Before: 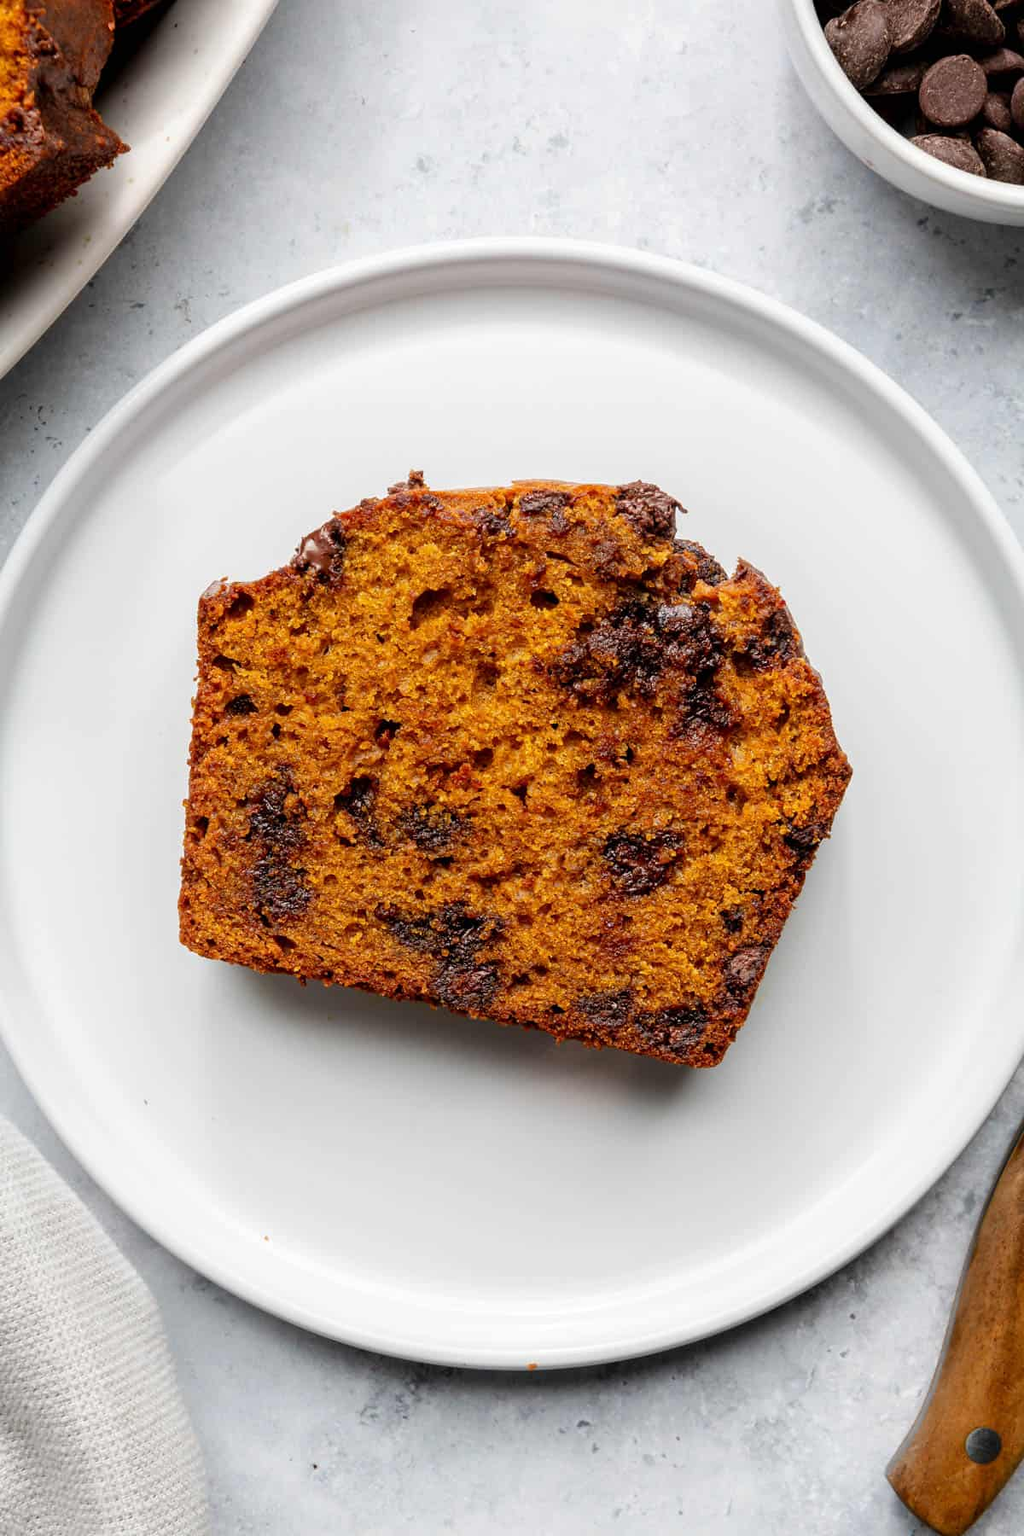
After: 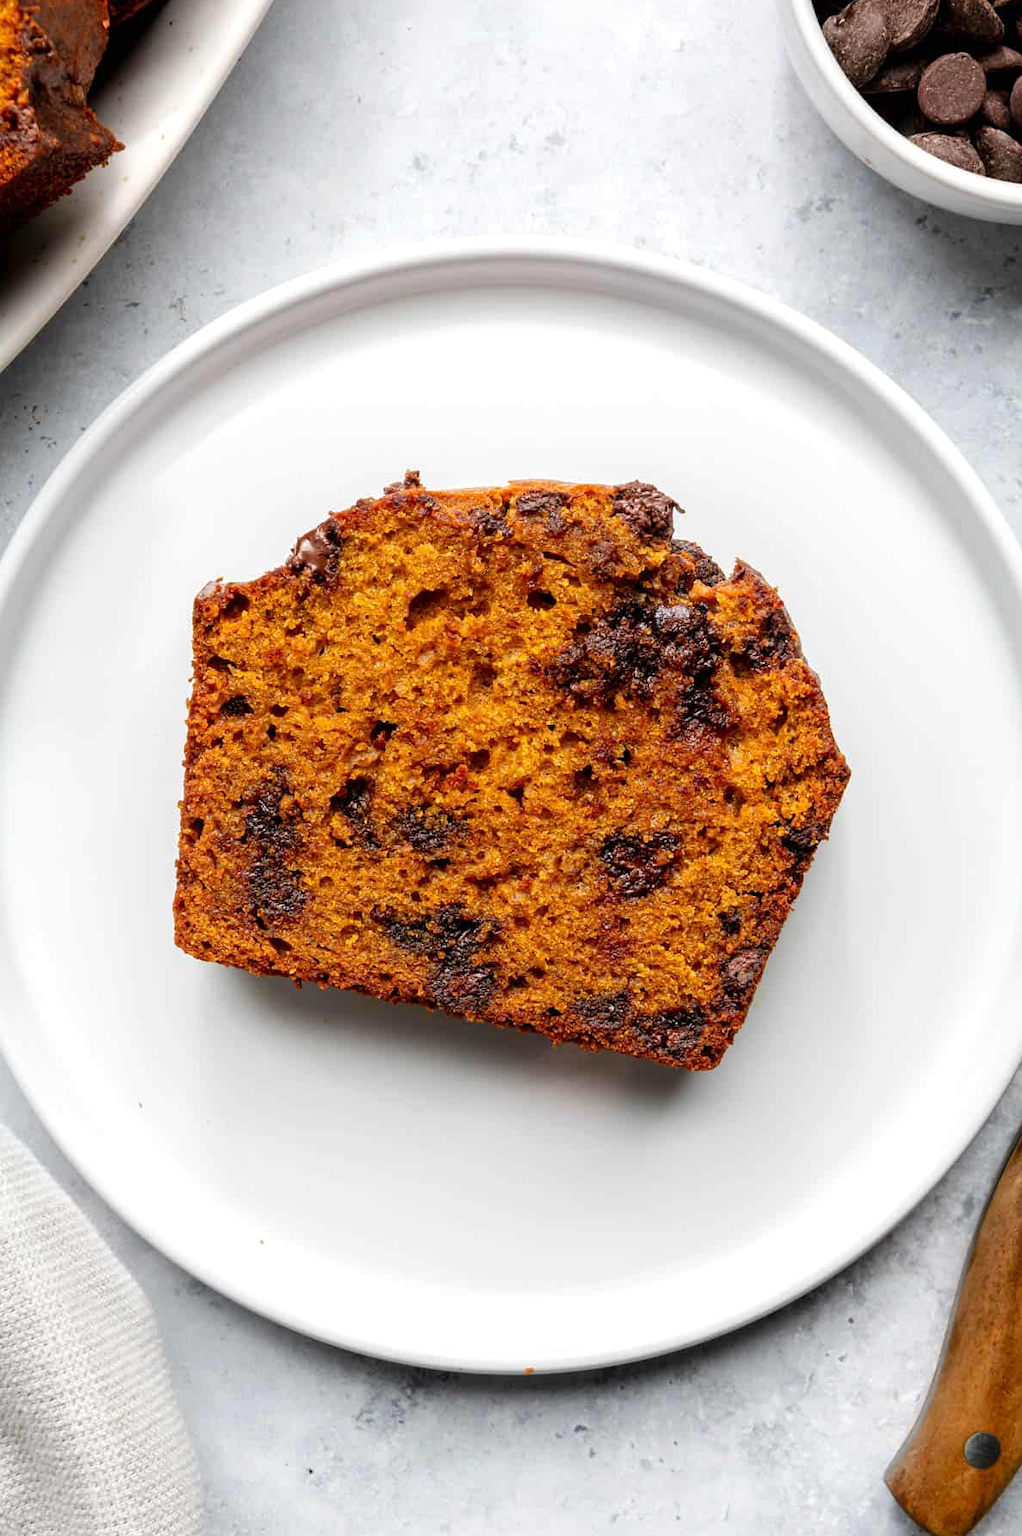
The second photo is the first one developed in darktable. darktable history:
crop and rotate: left 0.614%, top 0.179%, bottom 0.309%
levels: levels [0, 0.476, 0.951]
